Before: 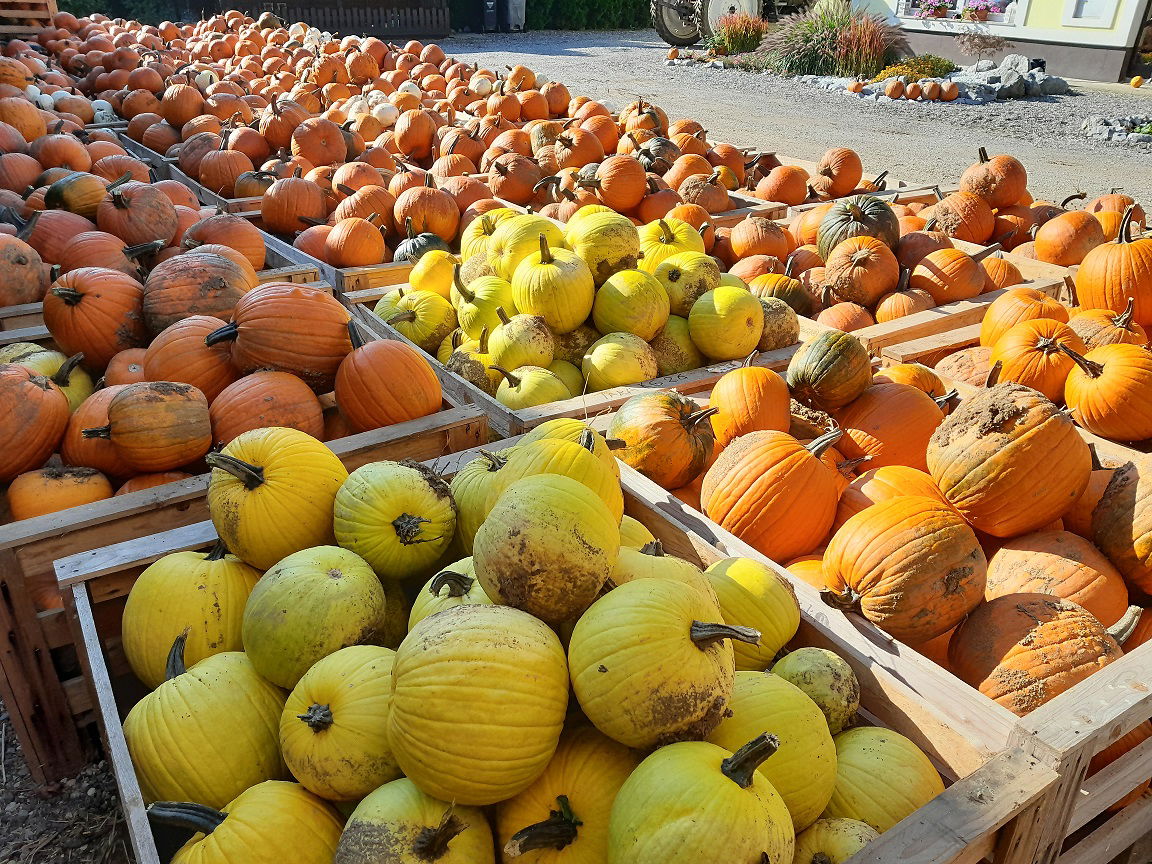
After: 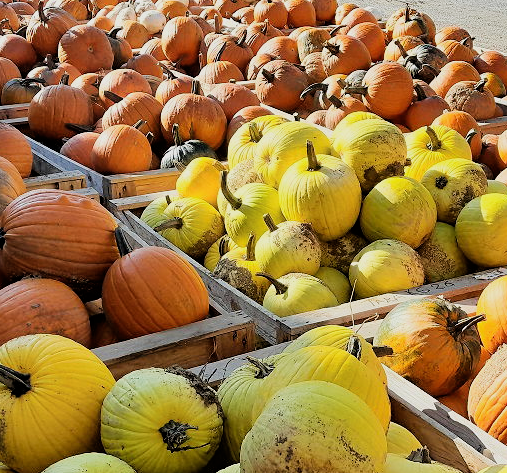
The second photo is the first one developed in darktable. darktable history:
filmic rgb: black relative exposure -5 EV, white relative exposure 3.5 EV, hardness 3.19, contrast 1.2, highlights saturation mix -50%
crop: left 20.248%, top 10.86%, right 35.675%, bottom 34.321%
